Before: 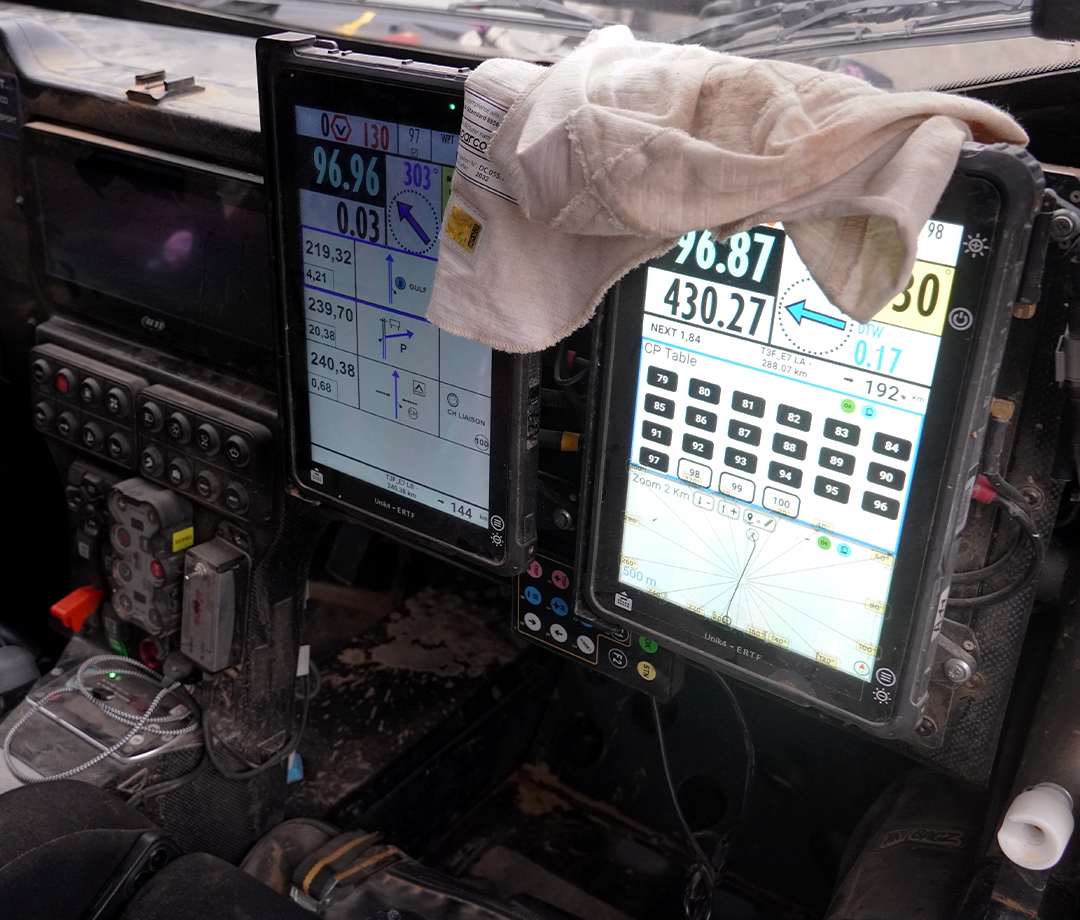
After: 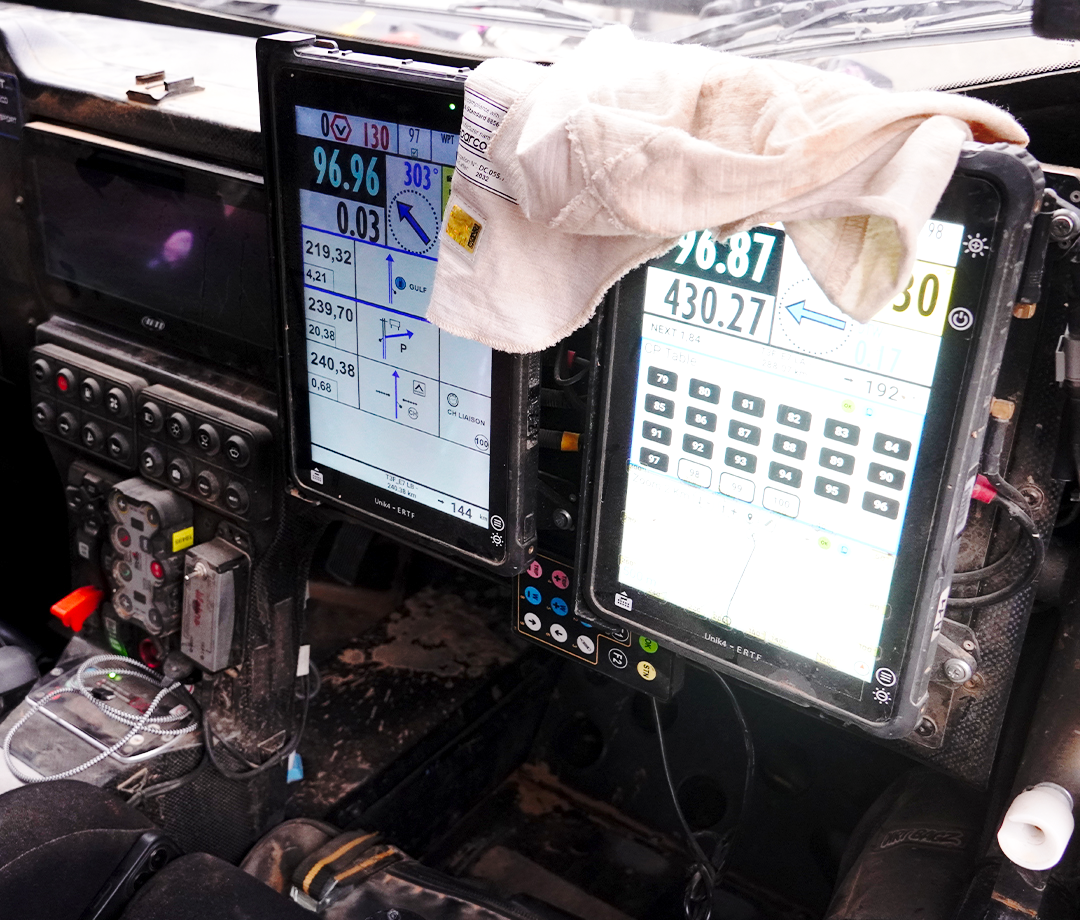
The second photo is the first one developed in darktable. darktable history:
color zones: curves: ch2 [(0, 0.5) (0.143, 0.5) (0.286, 0.489) (0.415, 0.421) (0.571, 0.5) (0.714, 0.5) (0.857, 0.5) (1, 0.5)]
exposure: exposure 0.507 EV, compensate highlight preservation false
base curve: curves: ch0 [(0, 0) (0.032, 0.037) (0.105, 0.228) (0.435, 0.76) (0.856, 0.983) (1, 1)], preserve colors none
